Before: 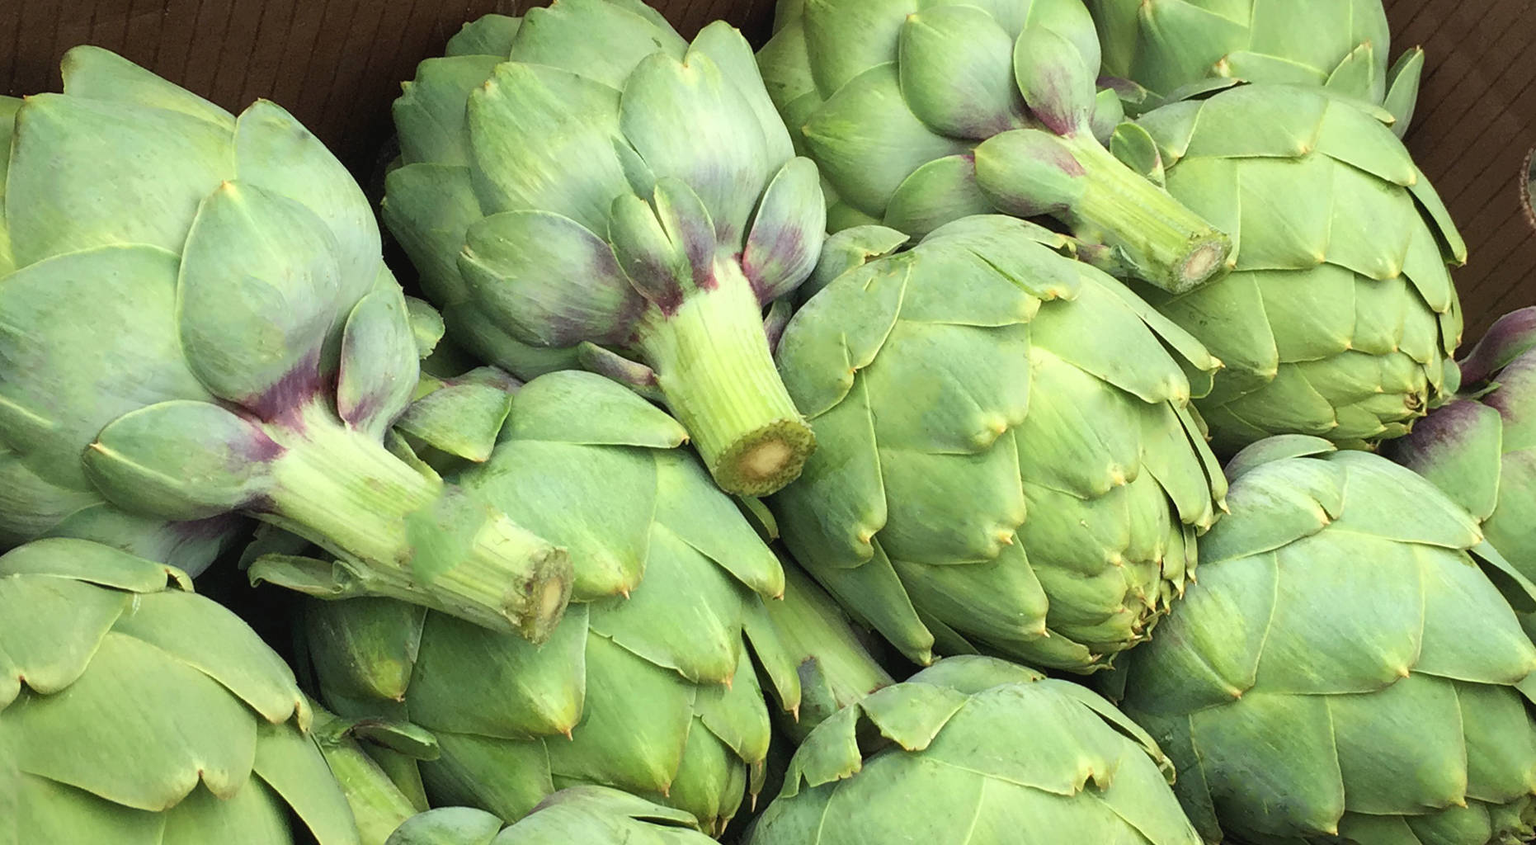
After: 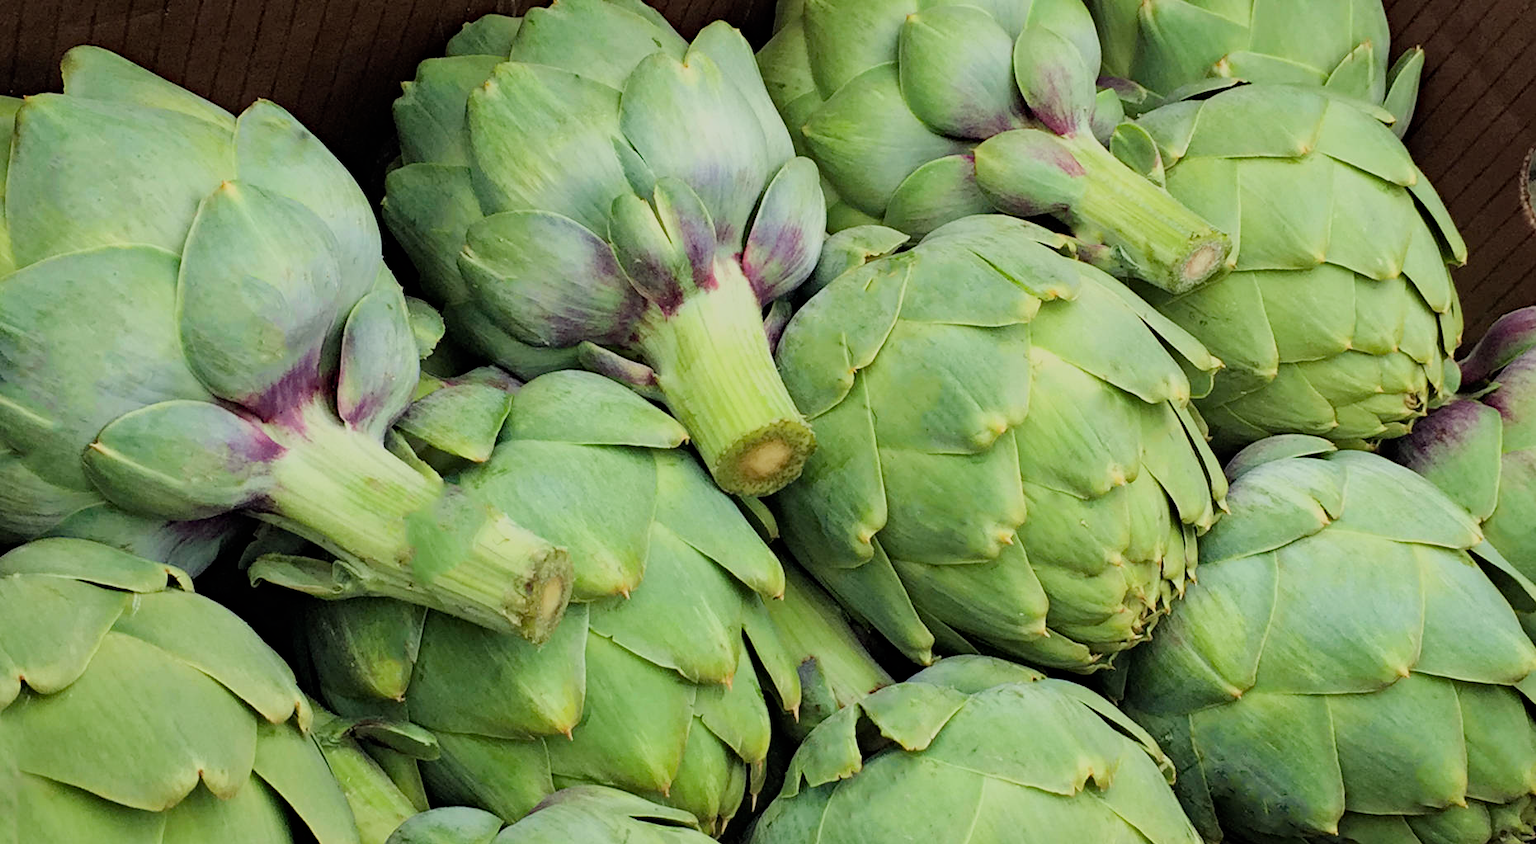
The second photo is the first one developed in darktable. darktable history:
filmic rgb: black relative exposure -7.65 EV, white relative exposure 4.56 EV, hardness 3.61
haze removal: strength 0.4, distance 0.22, compatibility mode true, adaptive false
